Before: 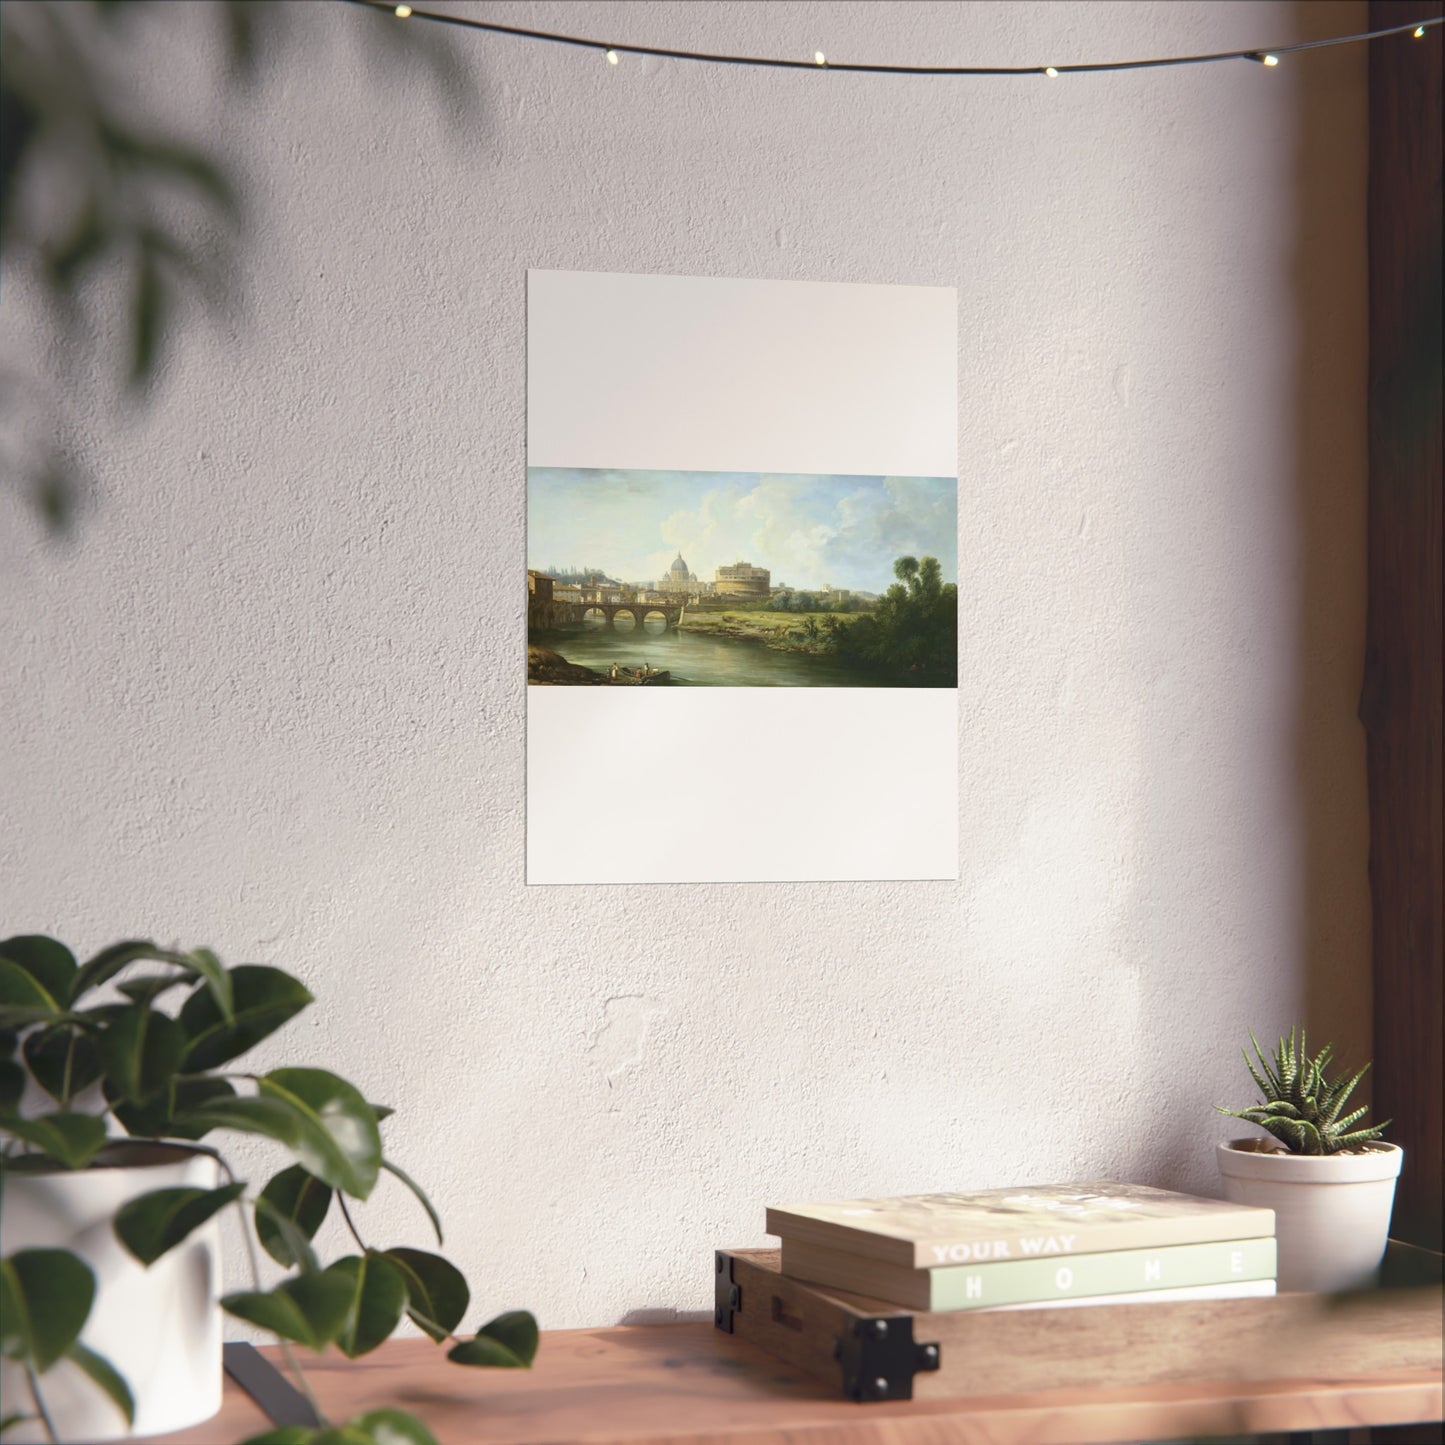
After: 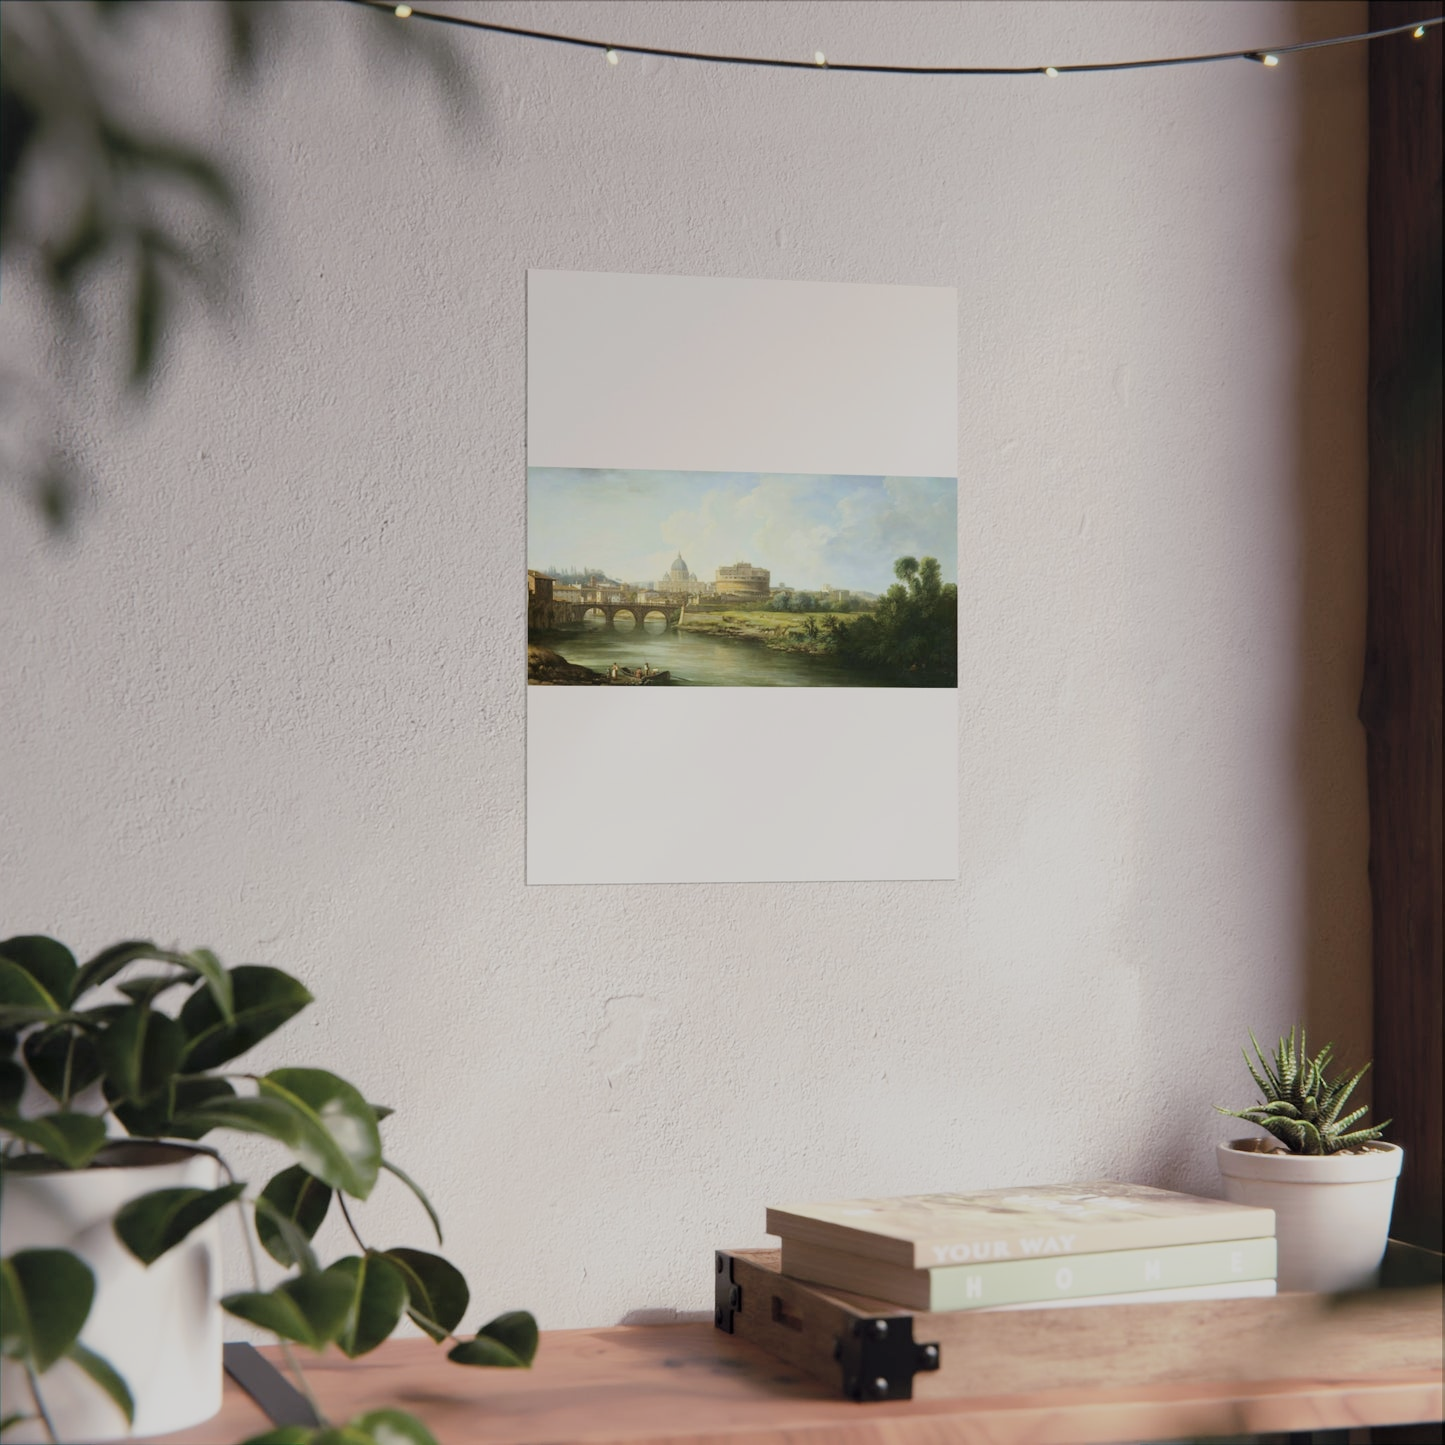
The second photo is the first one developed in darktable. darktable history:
white balance: red 1, blue 1
filmic rgb: black relative exposure -7.65 EV, white relative exposure 4.56 EV, hardness 3.61
